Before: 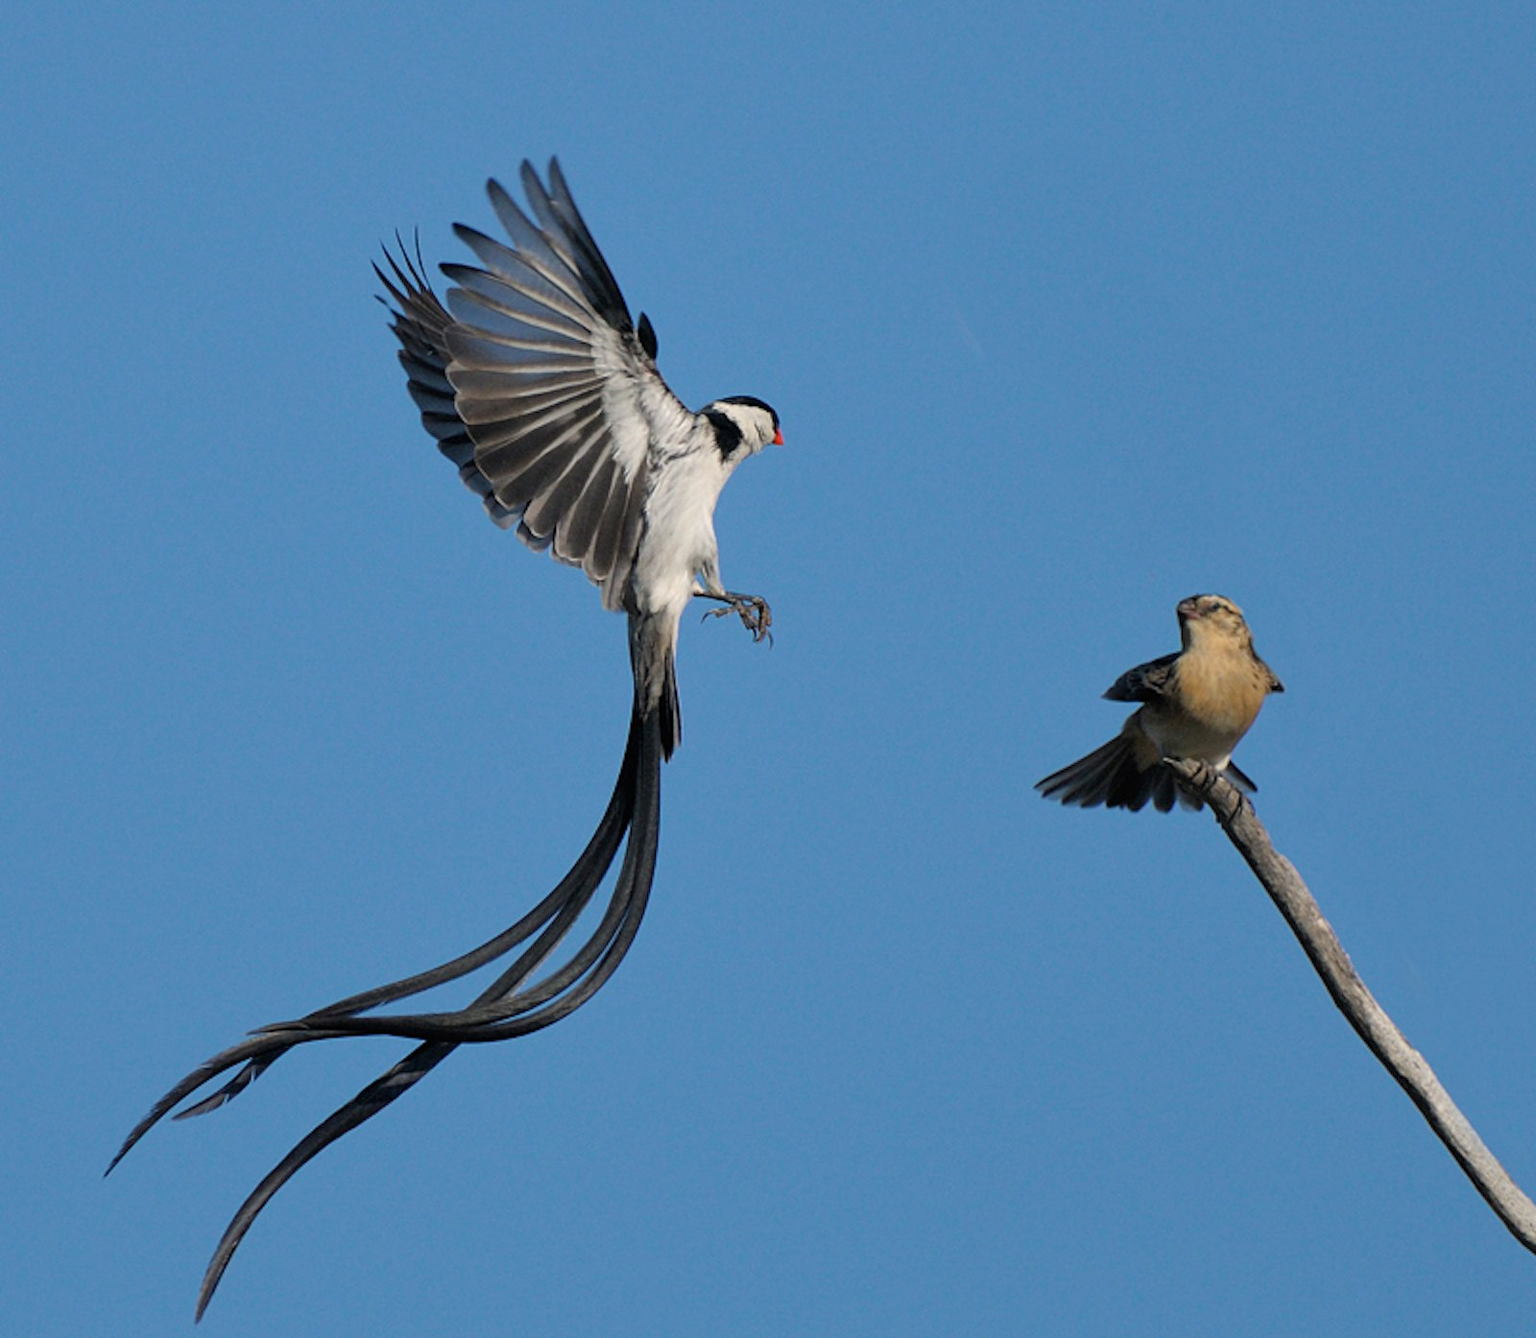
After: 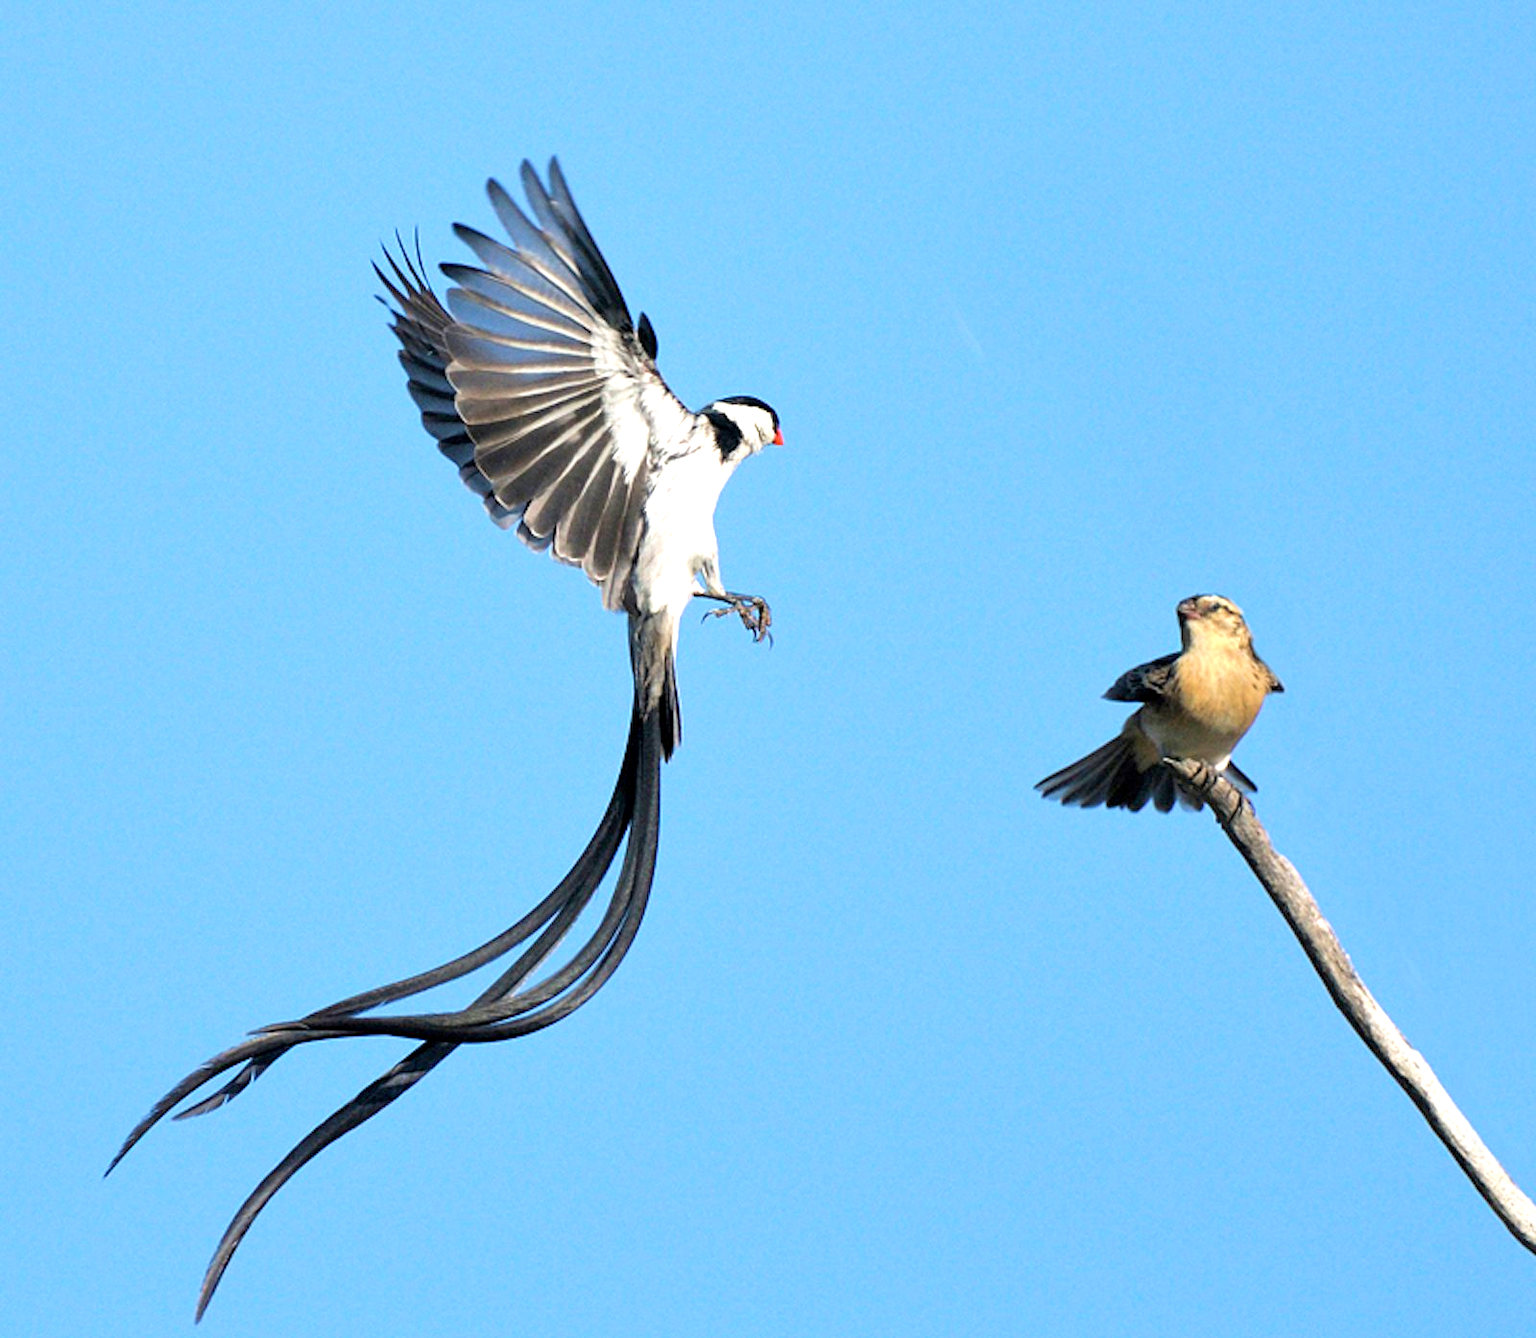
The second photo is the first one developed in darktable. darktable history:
velvia: on, module defaults
exposure: black level correction 0.002, exposure 1.301 EV, compensate highlight preservation false
